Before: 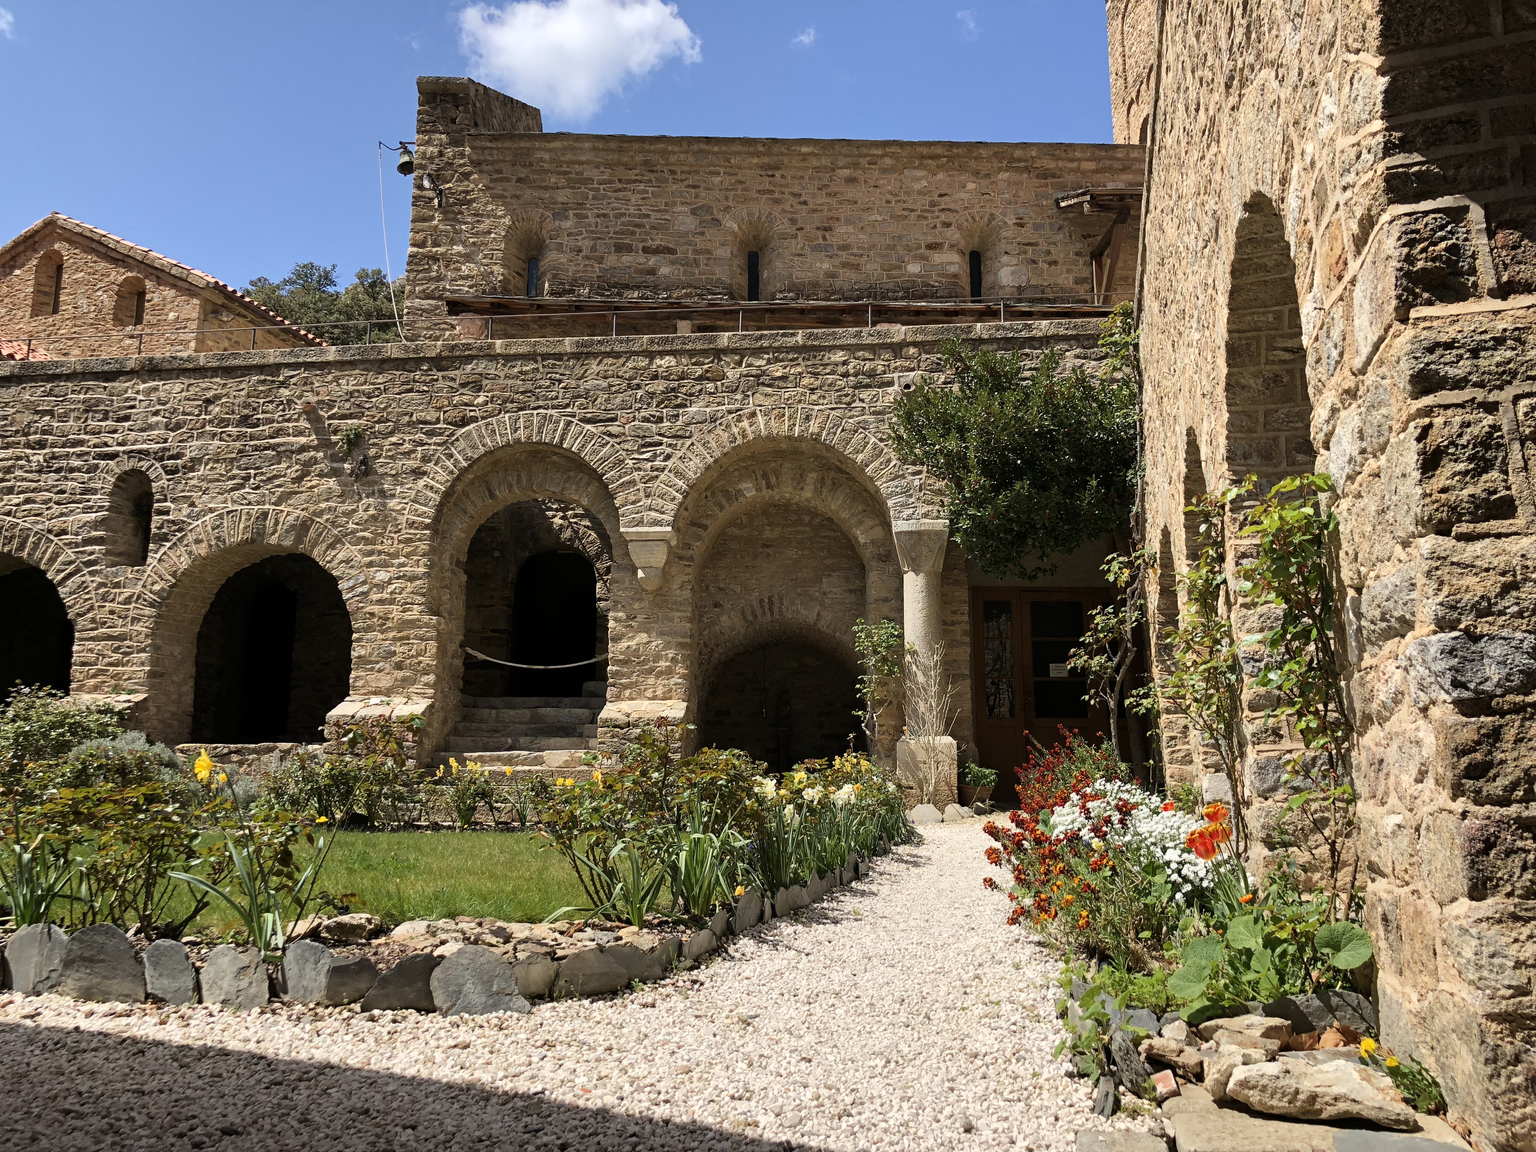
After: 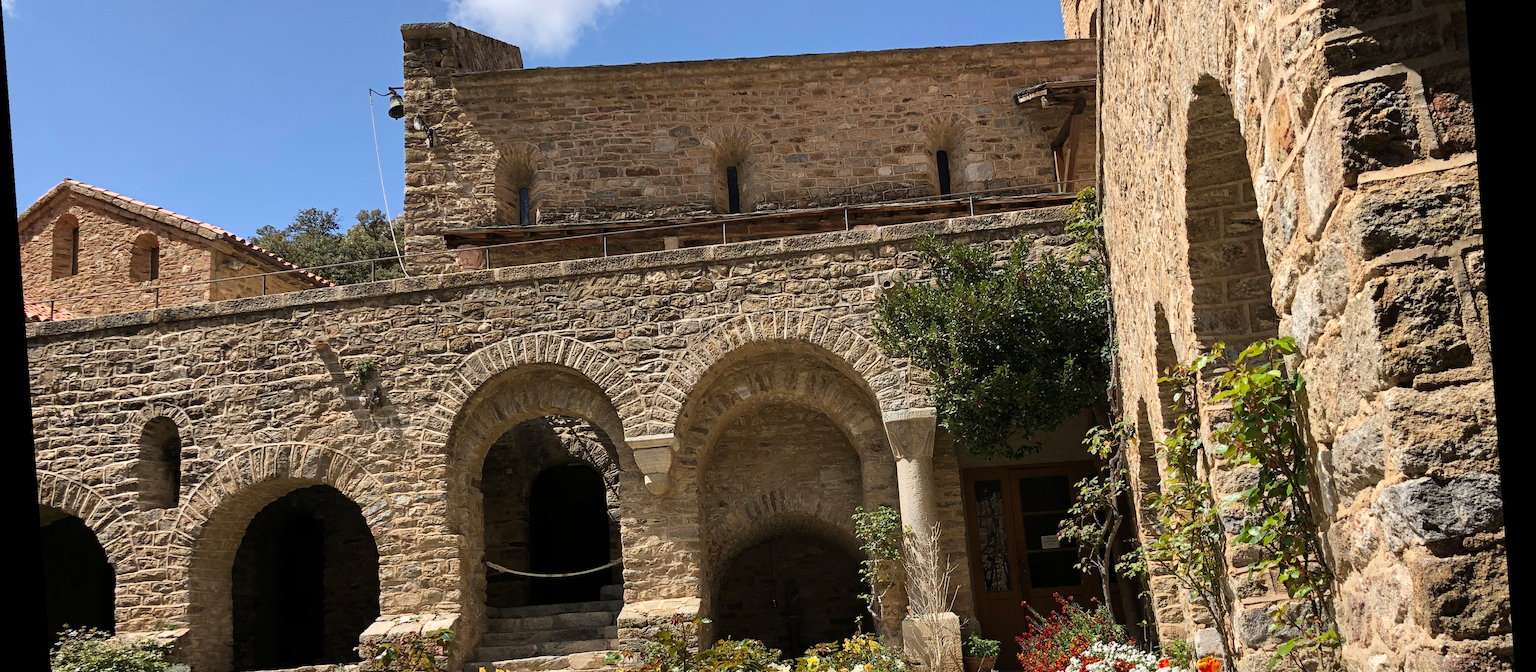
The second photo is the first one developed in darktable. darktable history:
white balance: red 1, blue 1
crop and rotate: top 10.605%, bottom 33.274%
rotate and perspective: rotation -4.25°, automatic cropping off
